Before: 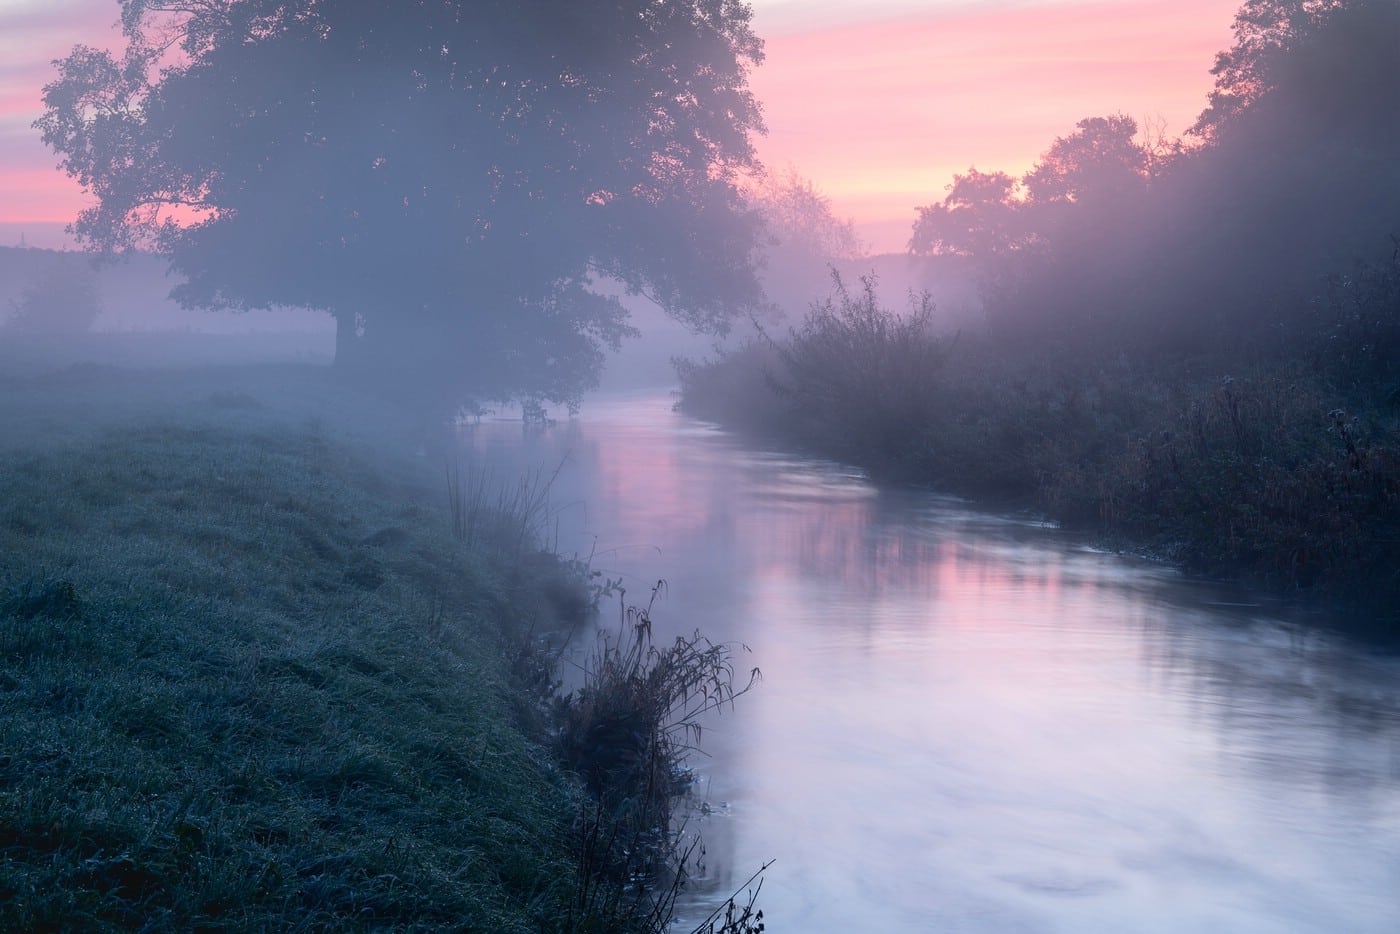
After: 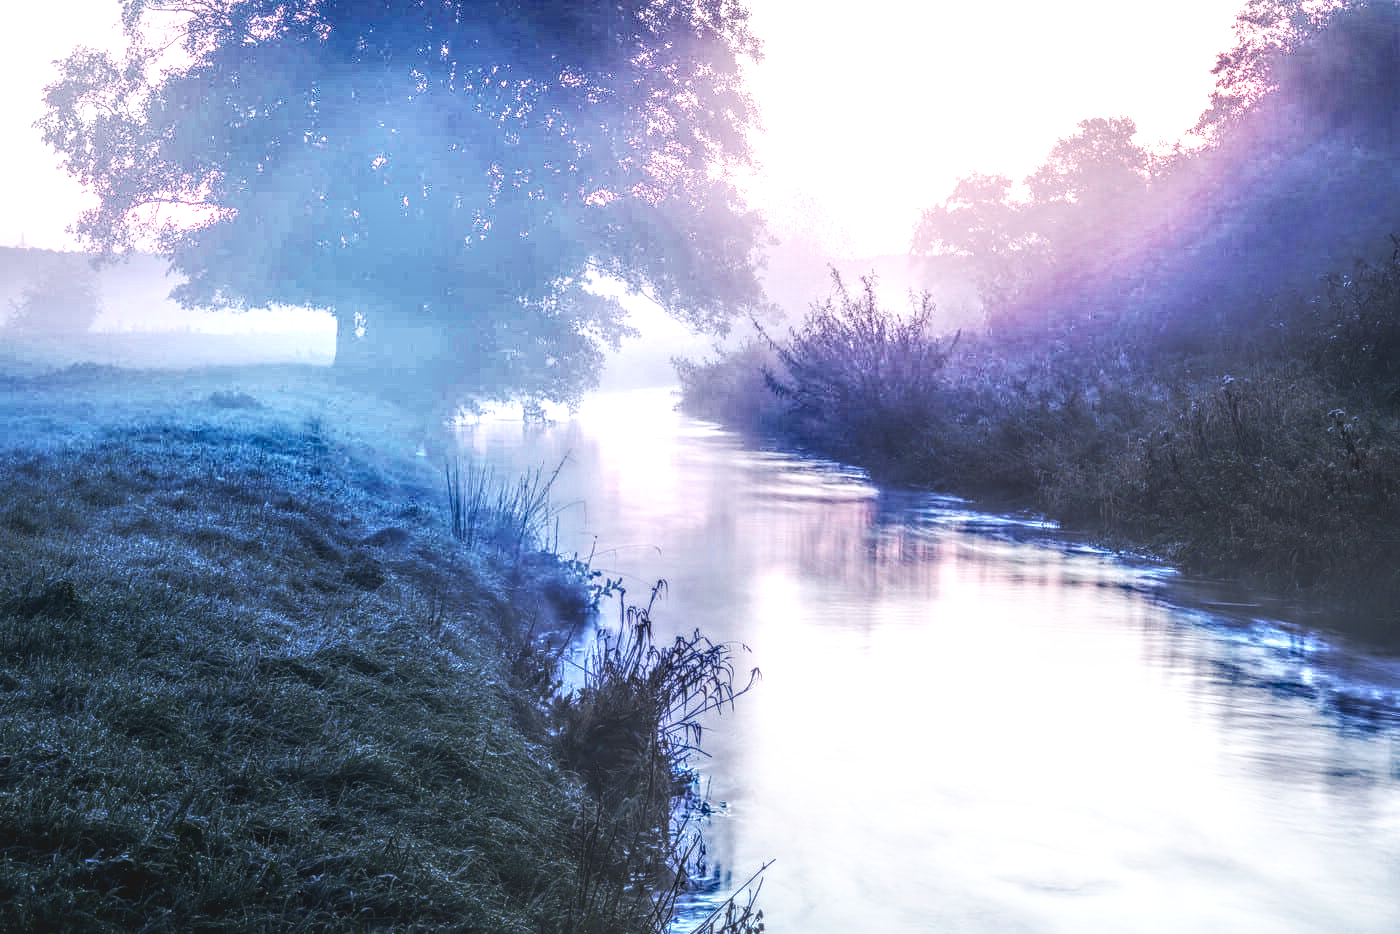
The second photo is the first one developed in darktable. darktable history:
base curve: curves: ch0 [(0, 0.015) (0.085, 0.116) (0.134, 0.298) (0.19, 0.545) (0.296, 0.764) (0.599, 0.982) (1, 1)], preserve colors none
local contrast: highlights 0%, shadows 0%, detail 300%, midtone range 0.3
